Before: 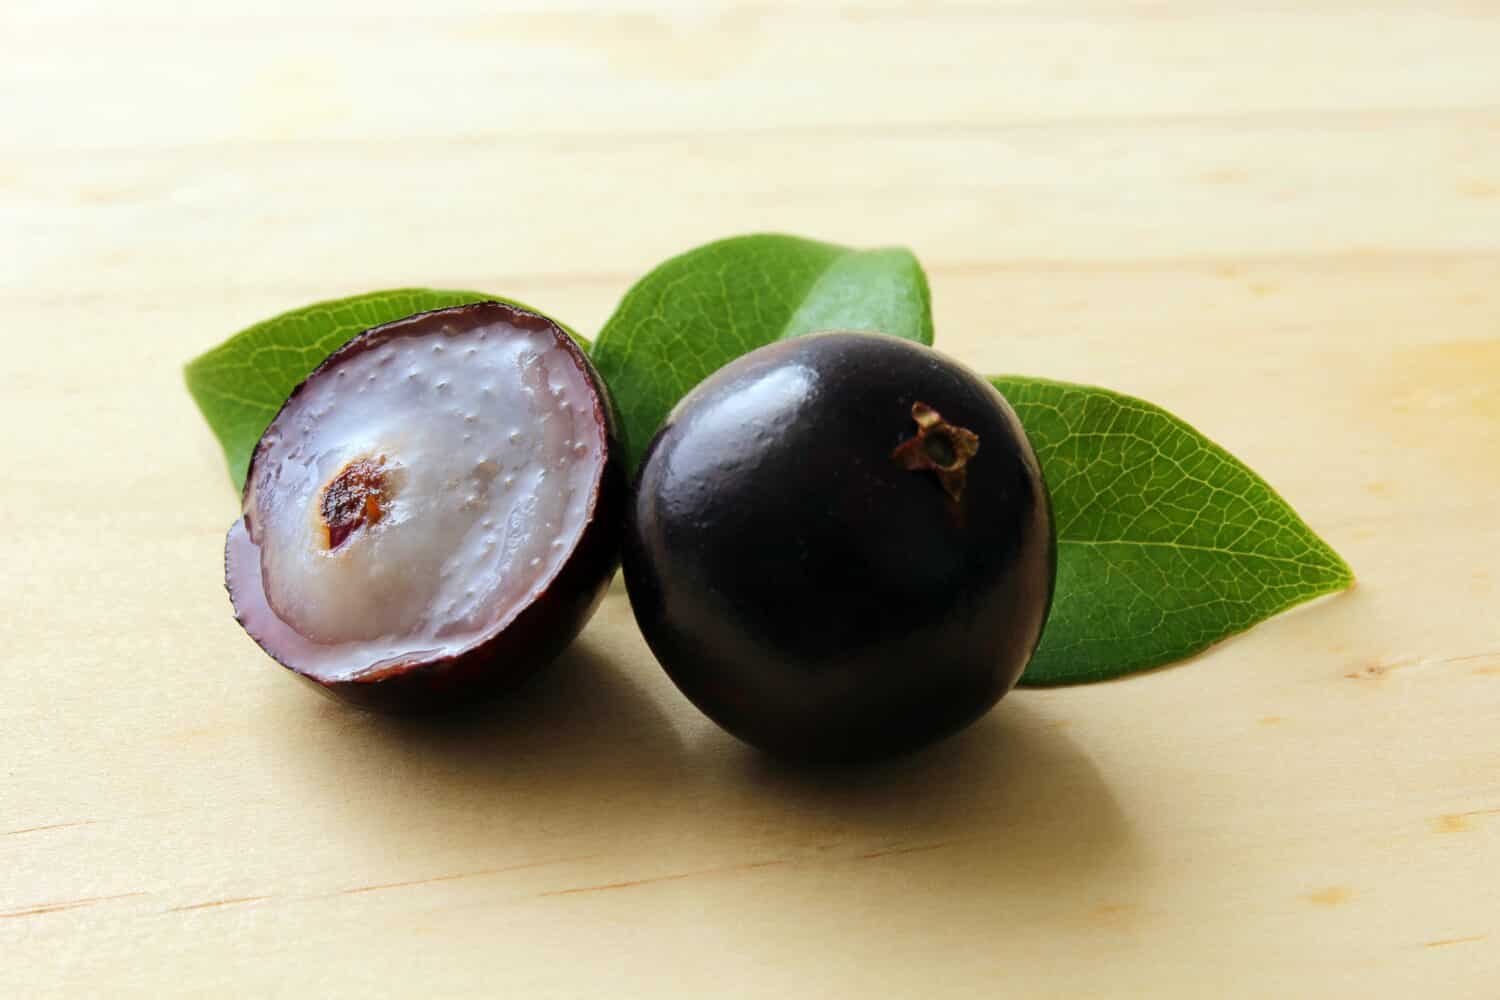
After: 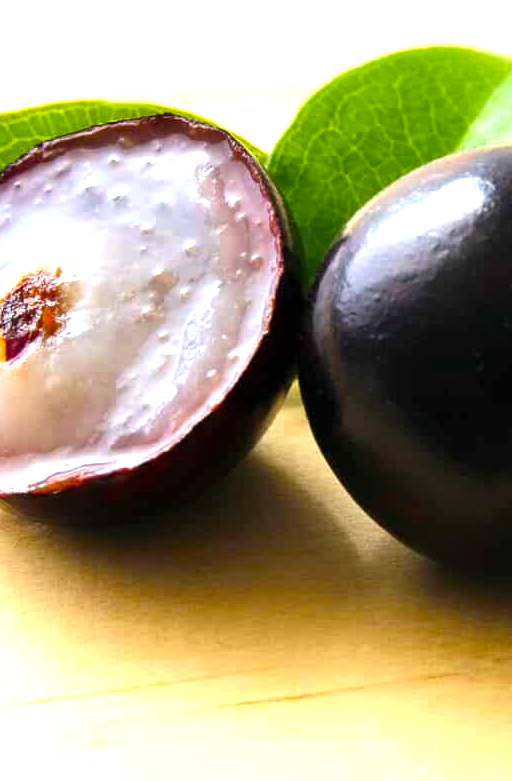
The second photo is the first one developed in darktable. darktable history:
color balance rgb: highlights gain › chroma 2.079%, highlights gain › hue 64.27°, perceptual saturation grading › global saturation 19.701%, perceptual brilliance grading › global brilliance 30.201%, global vibrance 20%
crop and rotate: left 21.663%, top 18.891%, right 44.169%, bottom 2.989%
